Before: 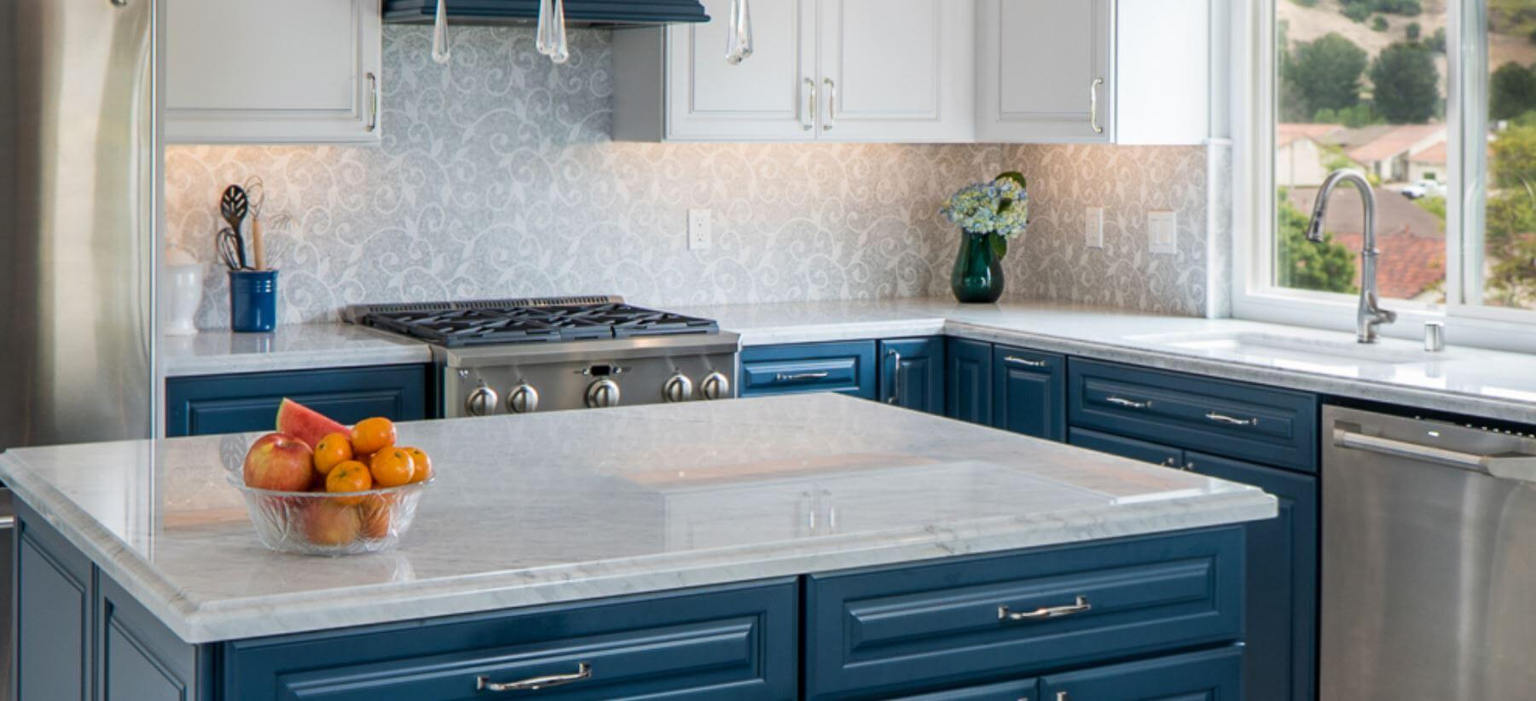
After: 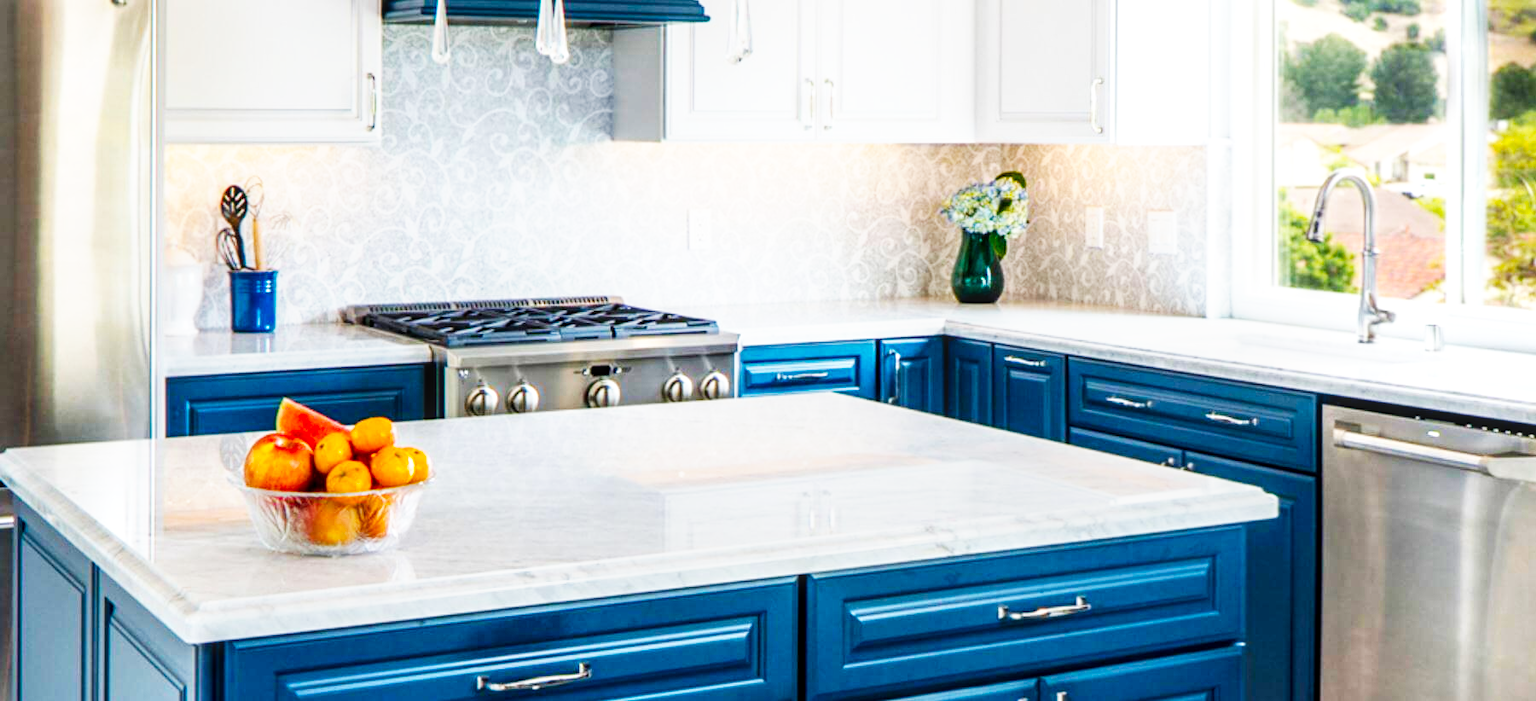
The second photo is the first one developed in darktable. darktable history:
local contrast: on, module defaults
base curve: curves: ch0 [(0, 0) (0.007, 0.004) (0.027, 0.03) (0.046, 0.07) (0.207, 0.54) (0.442, 0.872) (0.673, 0.972) (1, 1)], preserve colors none
color balance rgb: perceptual saturation grading › global saturation 25%, global vibrance 20%
